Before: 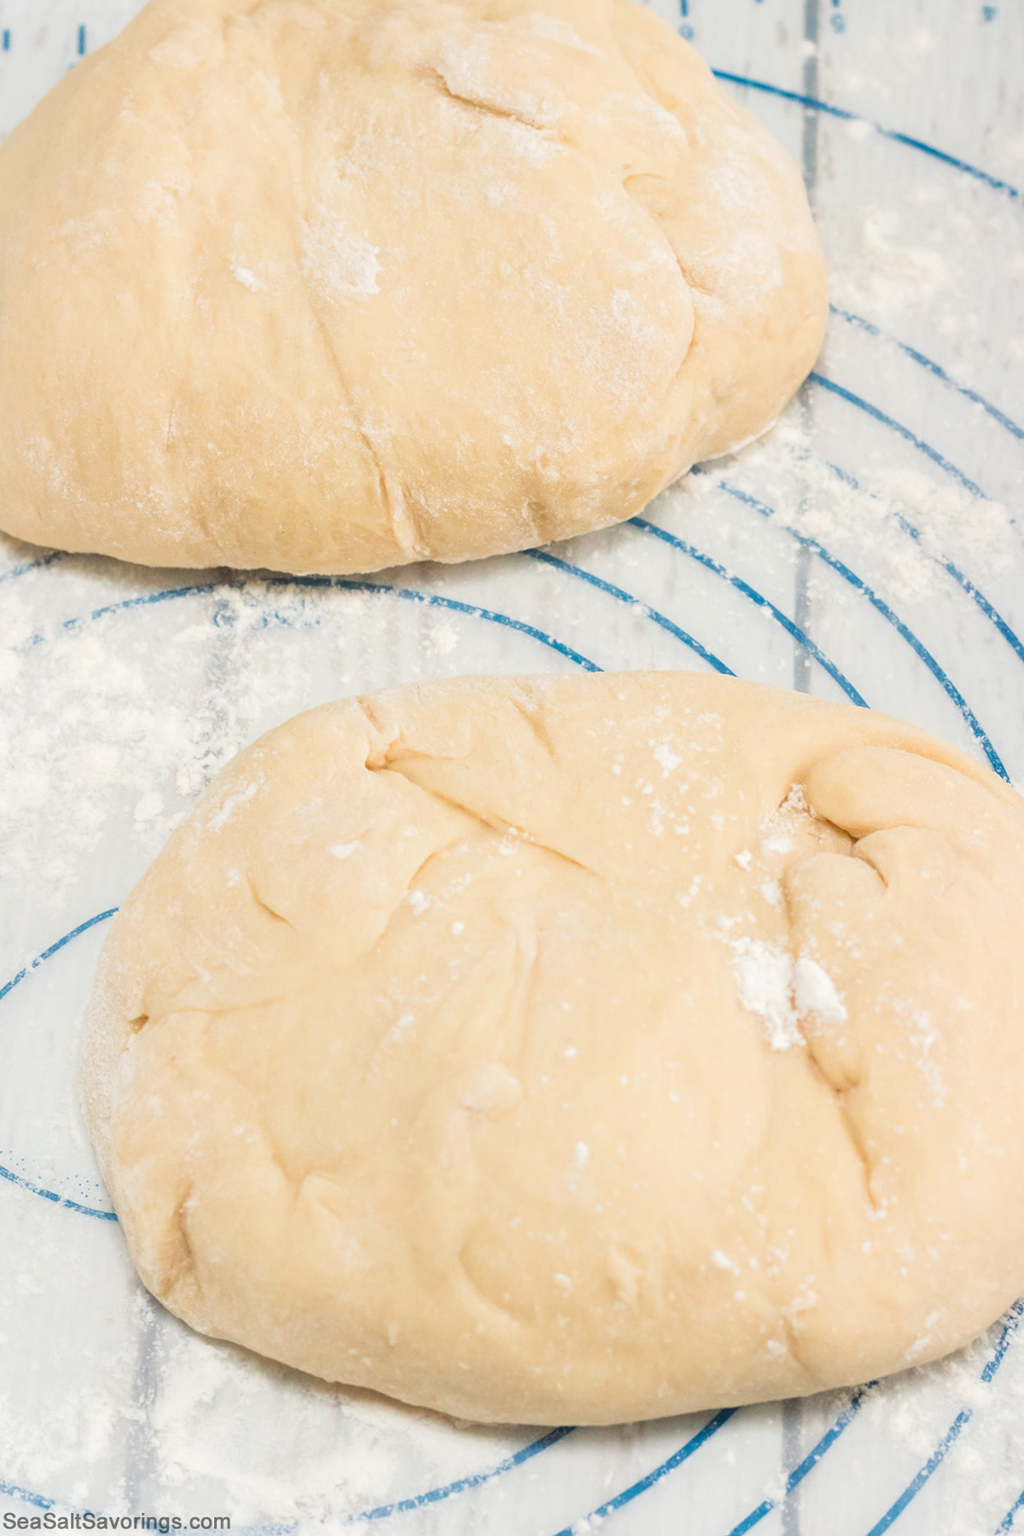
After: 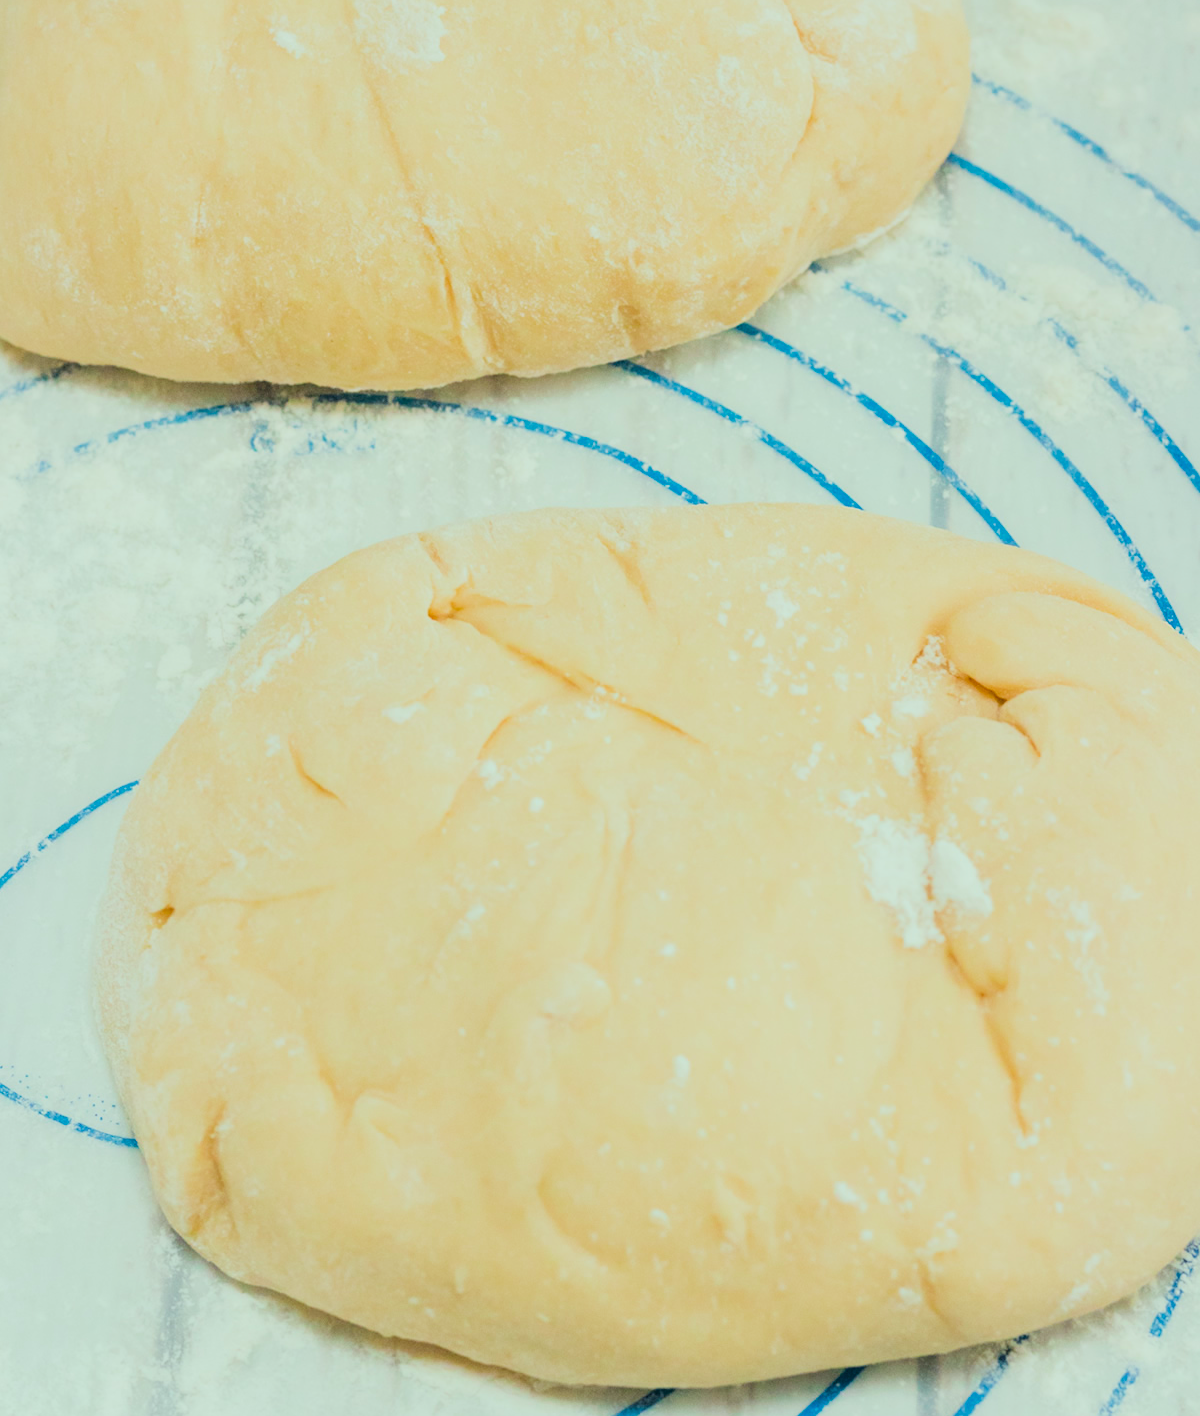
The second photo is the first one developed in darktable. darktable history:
filmic rgb: black relative exposure -7.65 EV, white relative exposure 4.56 EV, hardness 3.61, contrast 1.05
color correction: highlights a* -7.33, highlights b* 1.26, shadows a* -3.55, saturation 1.4
crop and rotate: top 15.774%, bottom 5.506%
tone curve: color space Lab, linked channels, preserve colors none
levels: levels [0, 0.476, 0.951]
